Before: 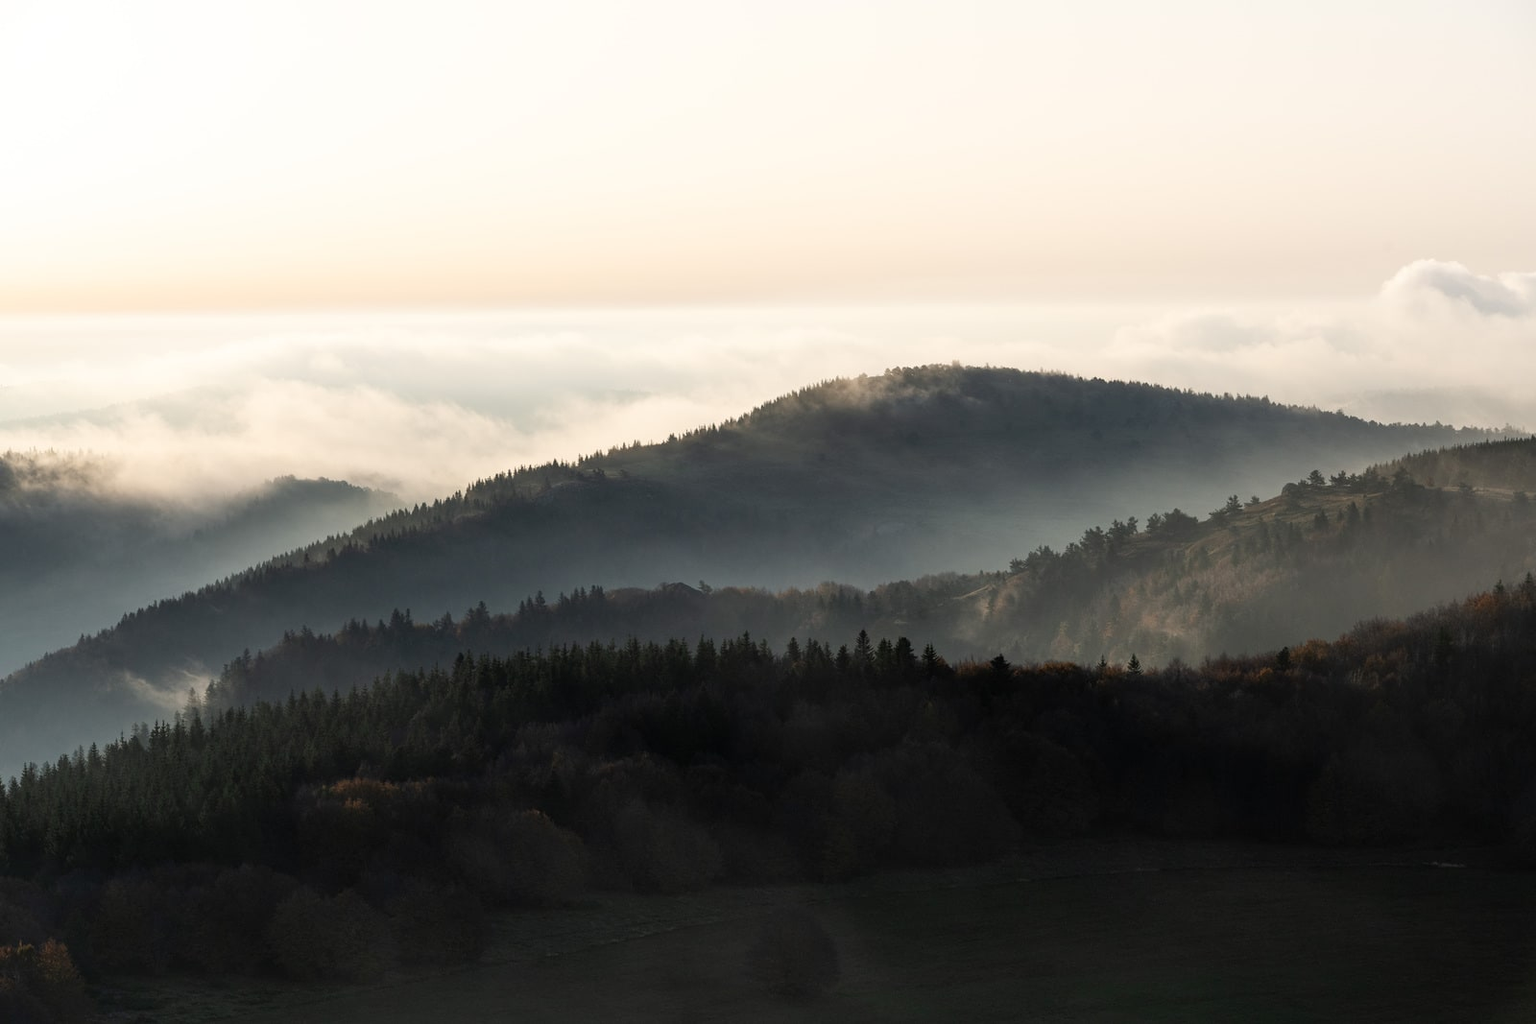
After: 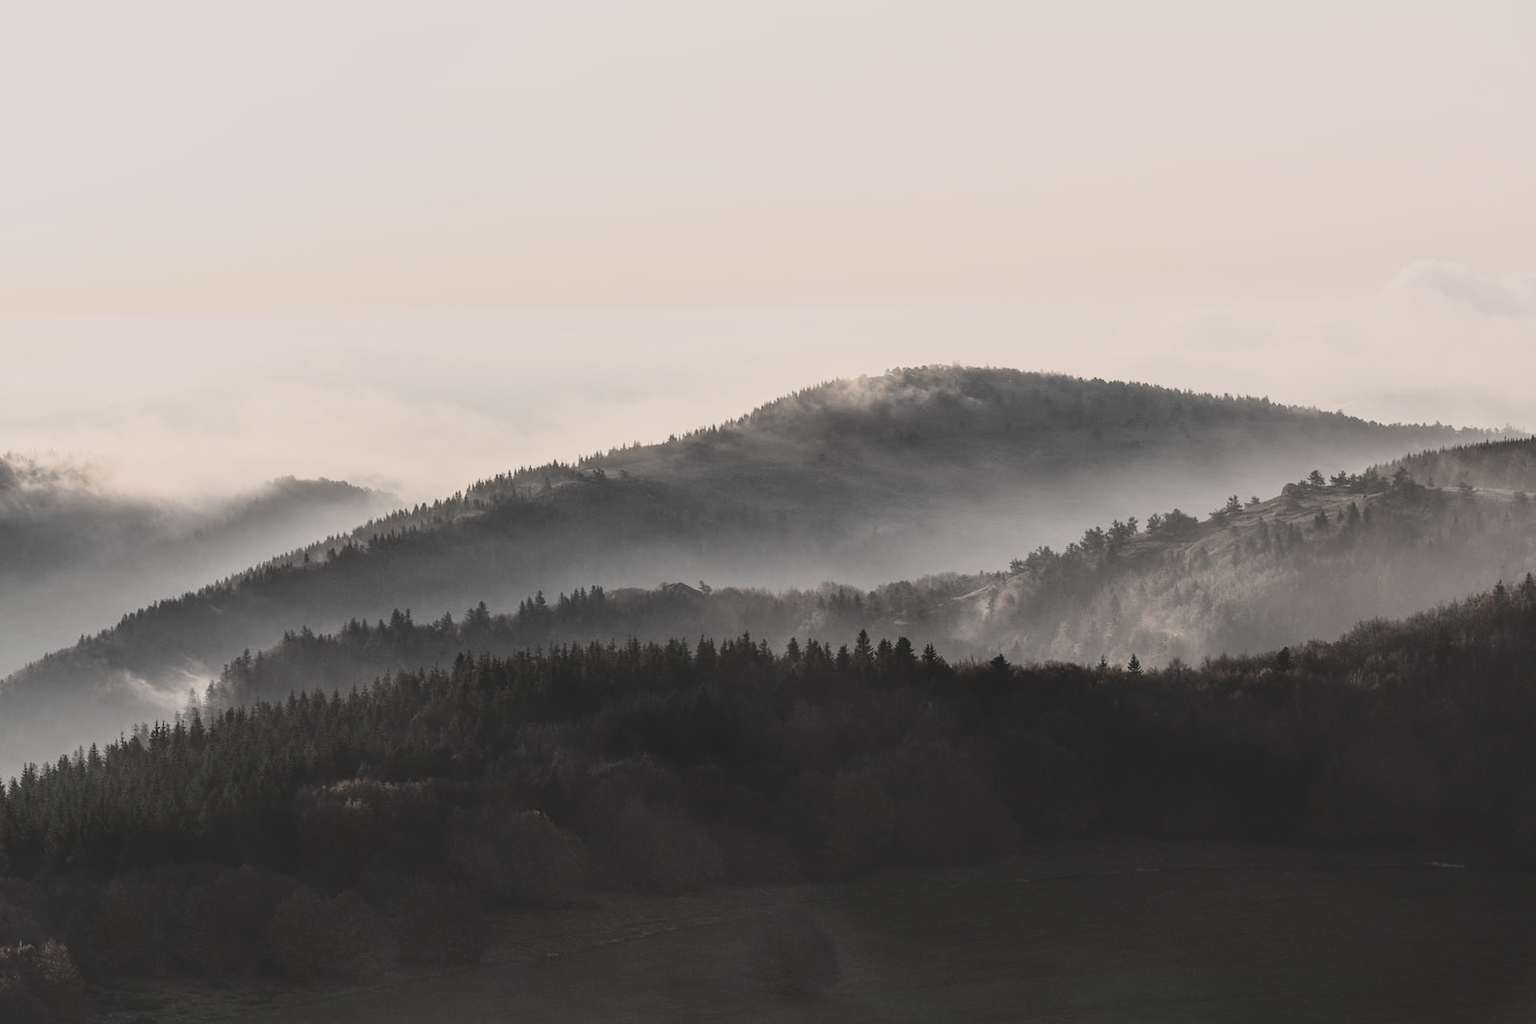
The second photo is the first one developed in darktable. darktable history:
tone equalizer: on, module defaults
base curve: curves: ch0 [(0, 0) (0.028, 0.03) (0.121, 0.232) (0.46, 0.748) (0.859, 0.968) (1, 1)]
color correction: highlights a* 5.6, highlights b* 5.21, saturation 0.633
local contrast: on, module defaults
contrast brightness saturation: contrast -0.257, saturation -0.433
